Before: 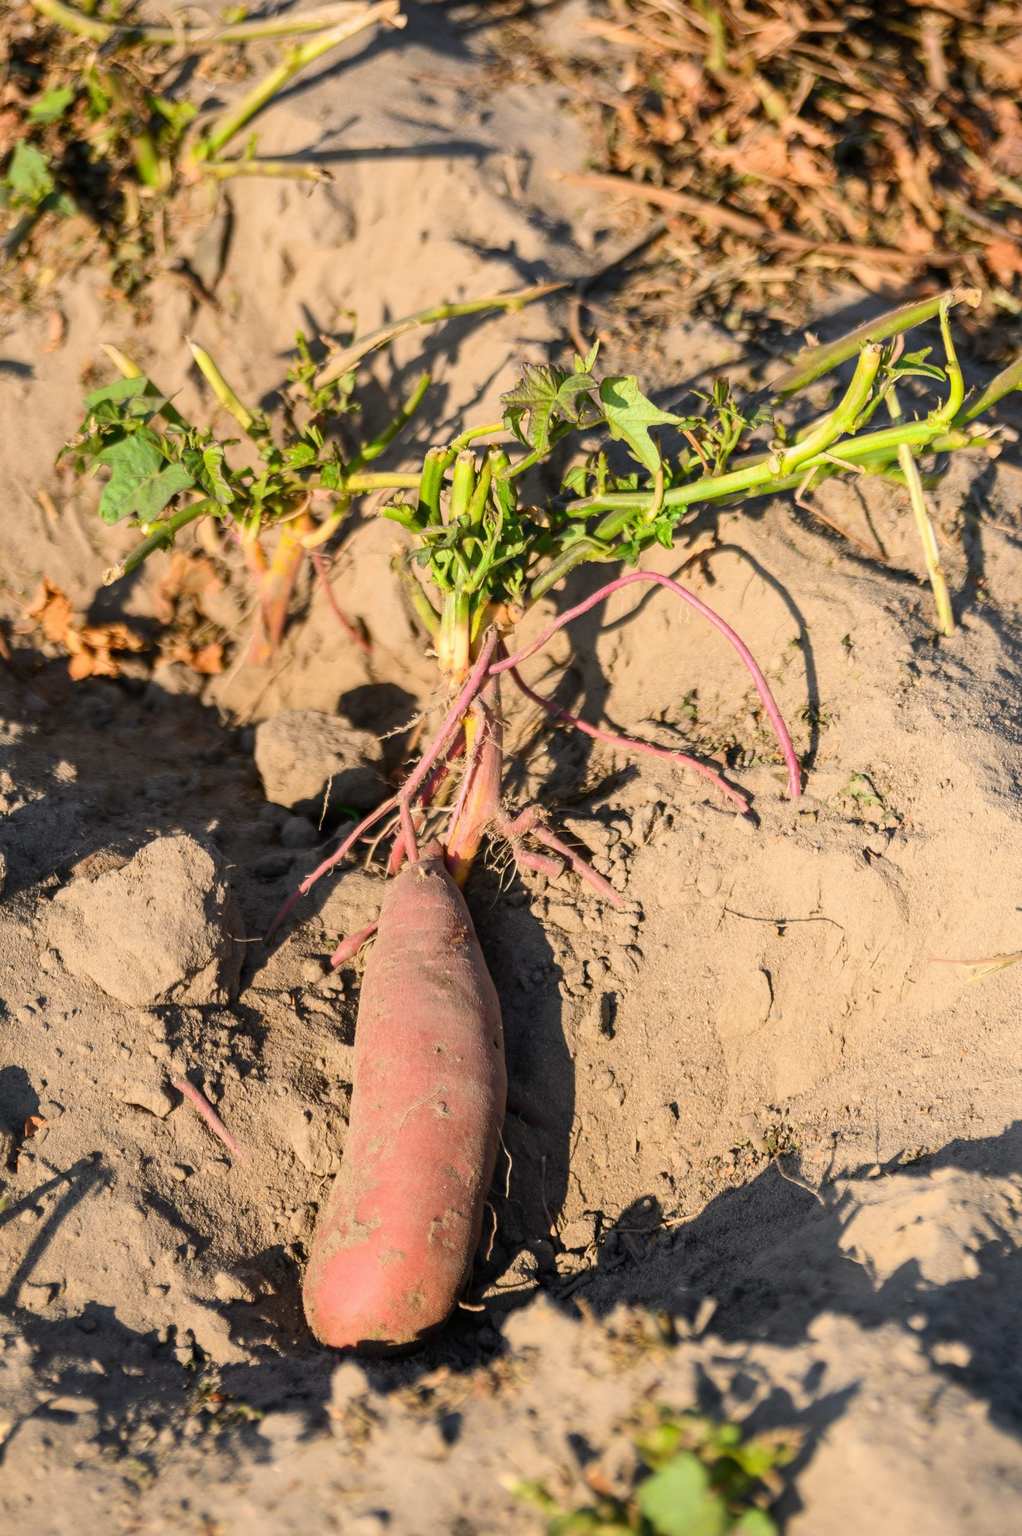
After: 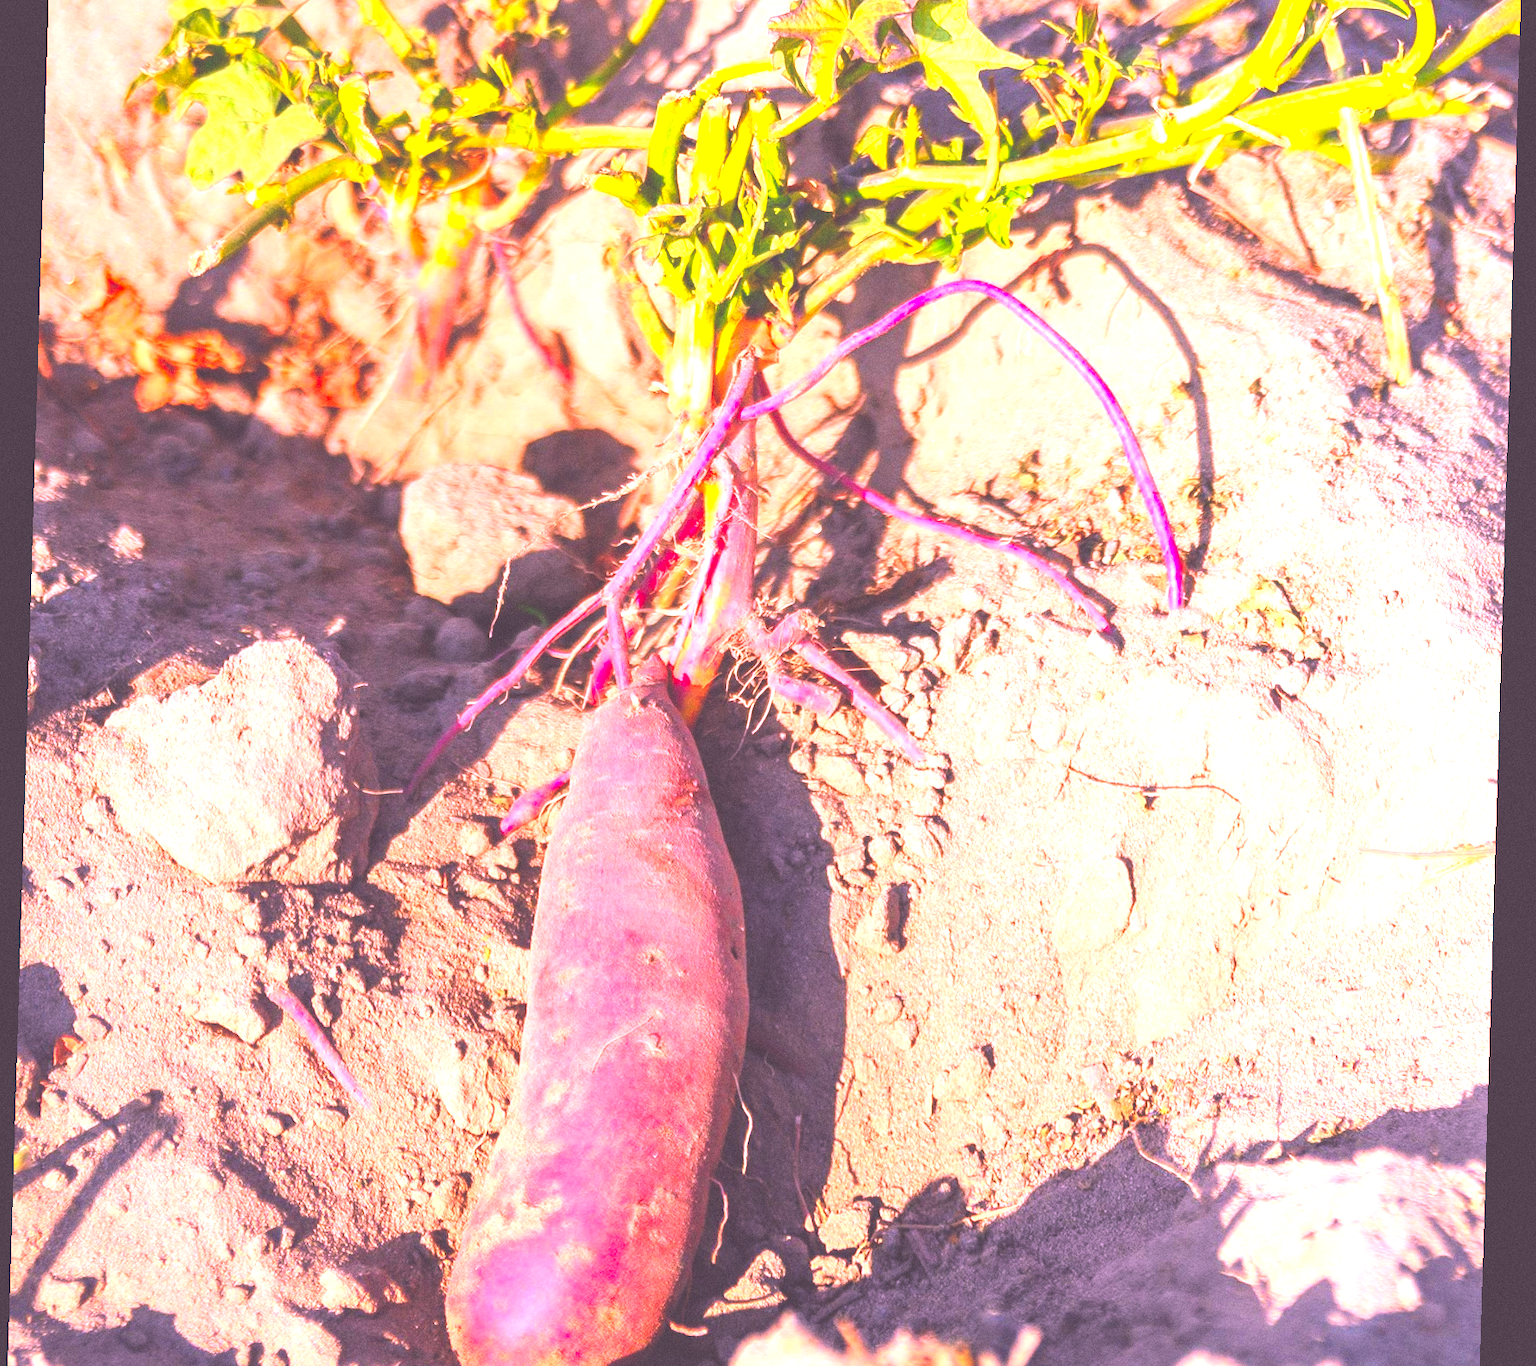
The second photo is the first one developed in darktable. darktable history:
crop and rotate: top 25.357%, bottom 13.942%
rotate and perspective: rotation 1.72°, automatic cropping off
exposure: black level correction -0.023, exposure 1.397 EV, compensate highlight preservation false
local contrast: mode bilateral grid, contrast 20, coarseness 50, detail 120%, midtone range 0.2
grain: coarseness 0.47 ISO
rgb levels: levels [[0.013, 0.434, 0.89], [0, 0.5, 1], [0, 0.5, 1]]
color correction: highlights a* 19.5, highlights b* -11.53, saturation 1.69
